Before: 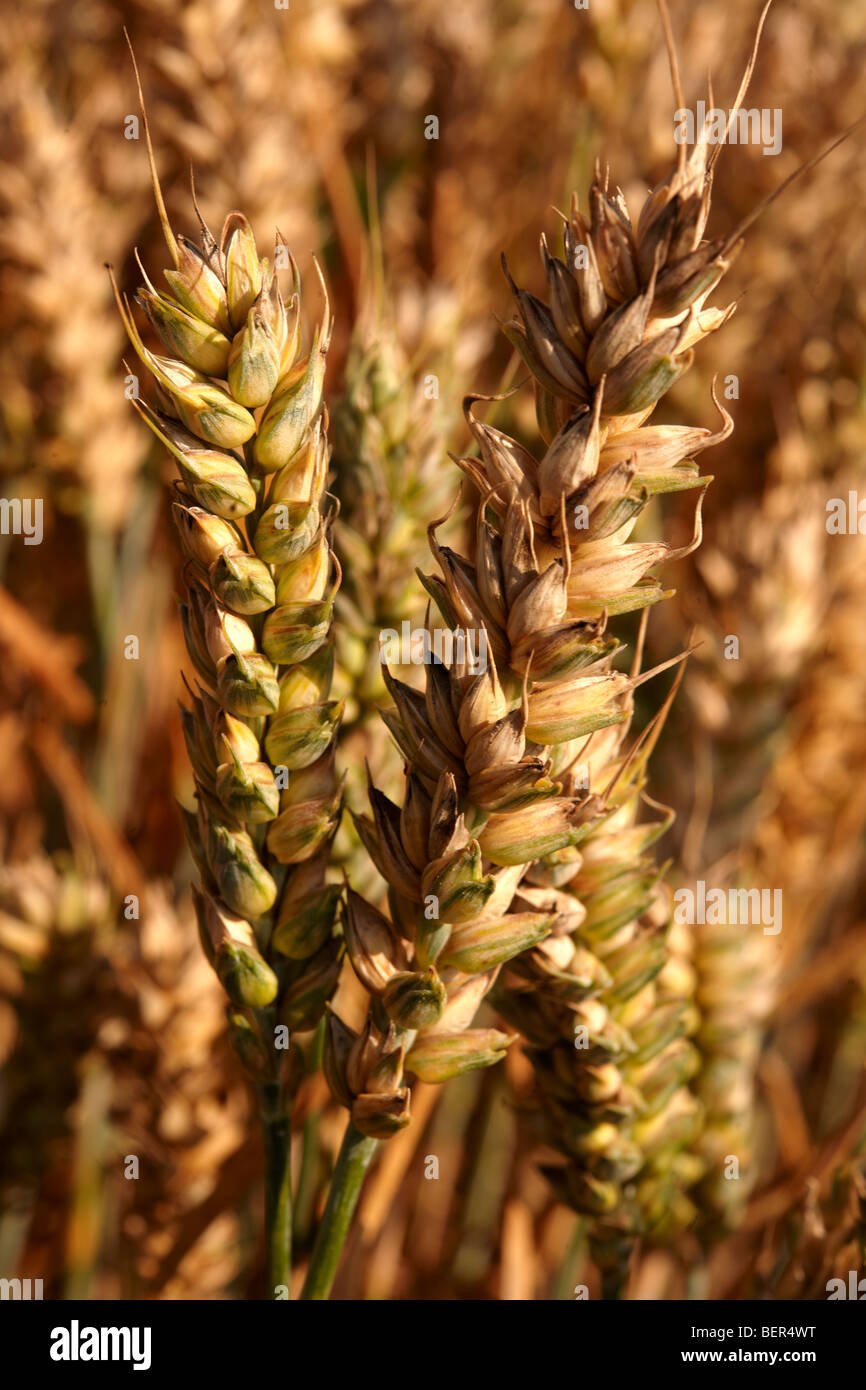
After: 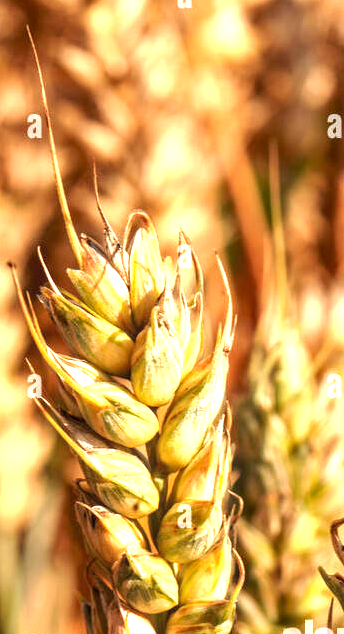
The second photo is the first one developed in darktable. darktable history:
exposure: black level correction 0, exposure 1.199 EV, compensate exposure bias true, compensate highlight preservation false
local contrast: on, module defaults
crop and rotate: left 11.268%, top 0.117%, right 48.96%, bottom 54.225%
